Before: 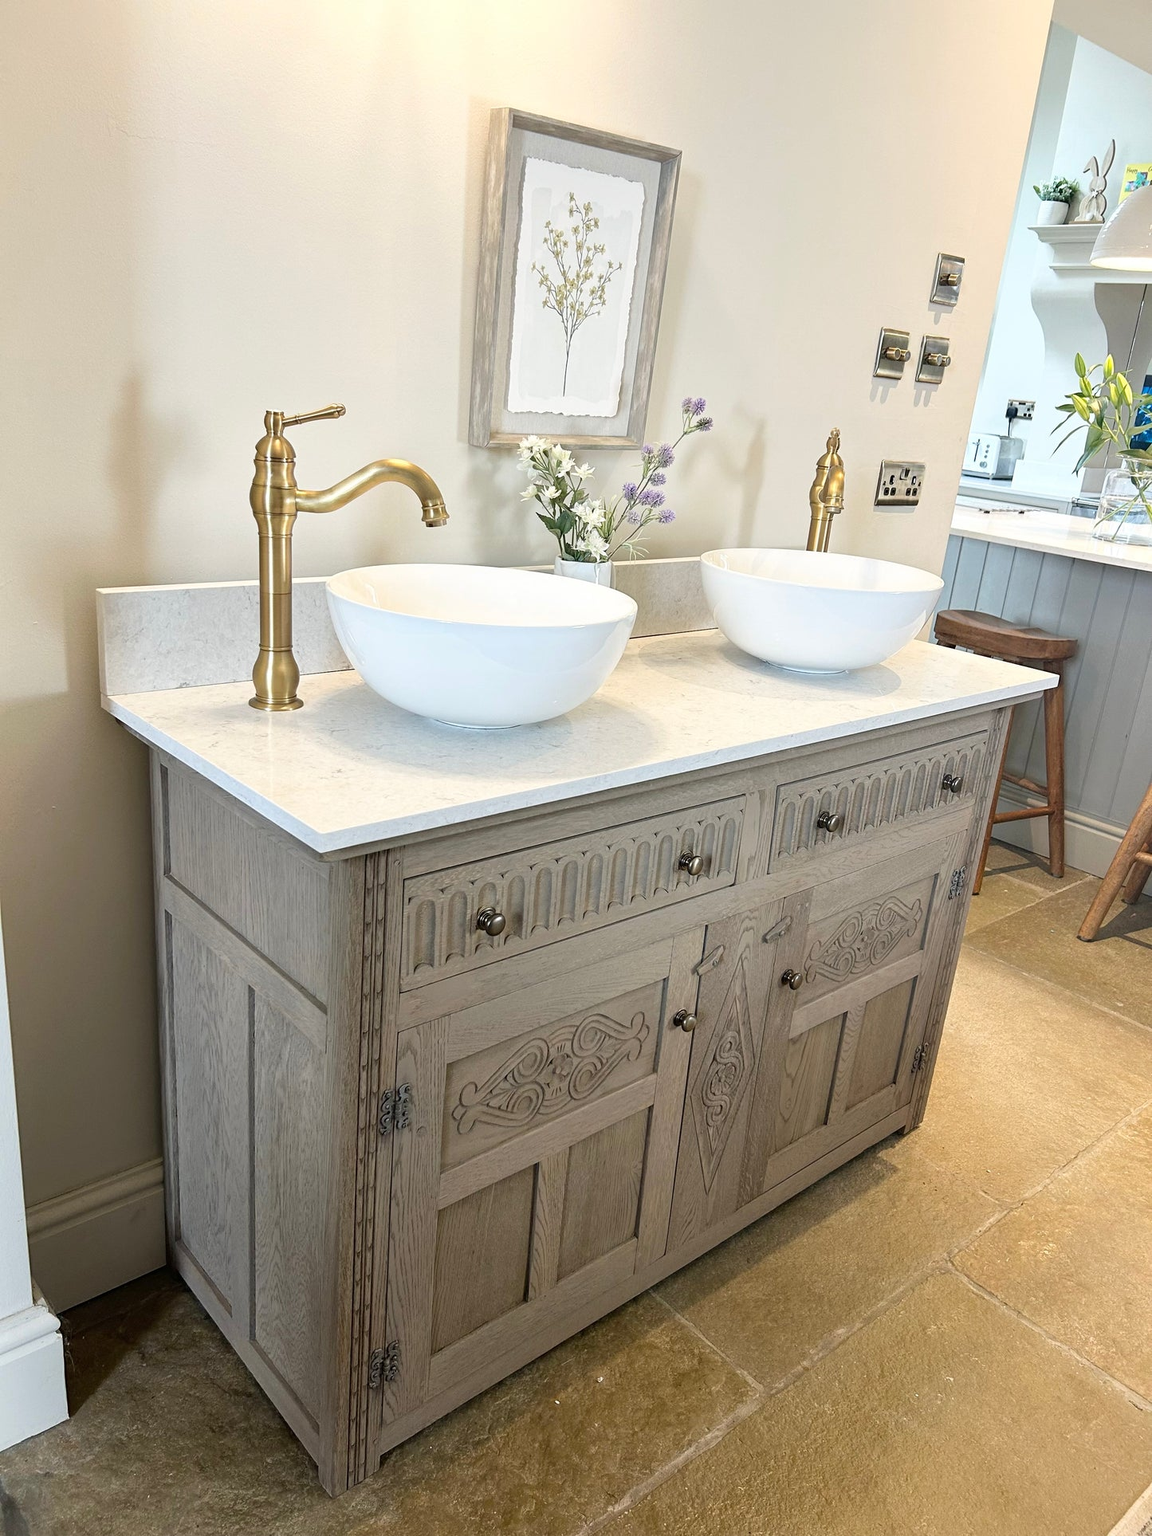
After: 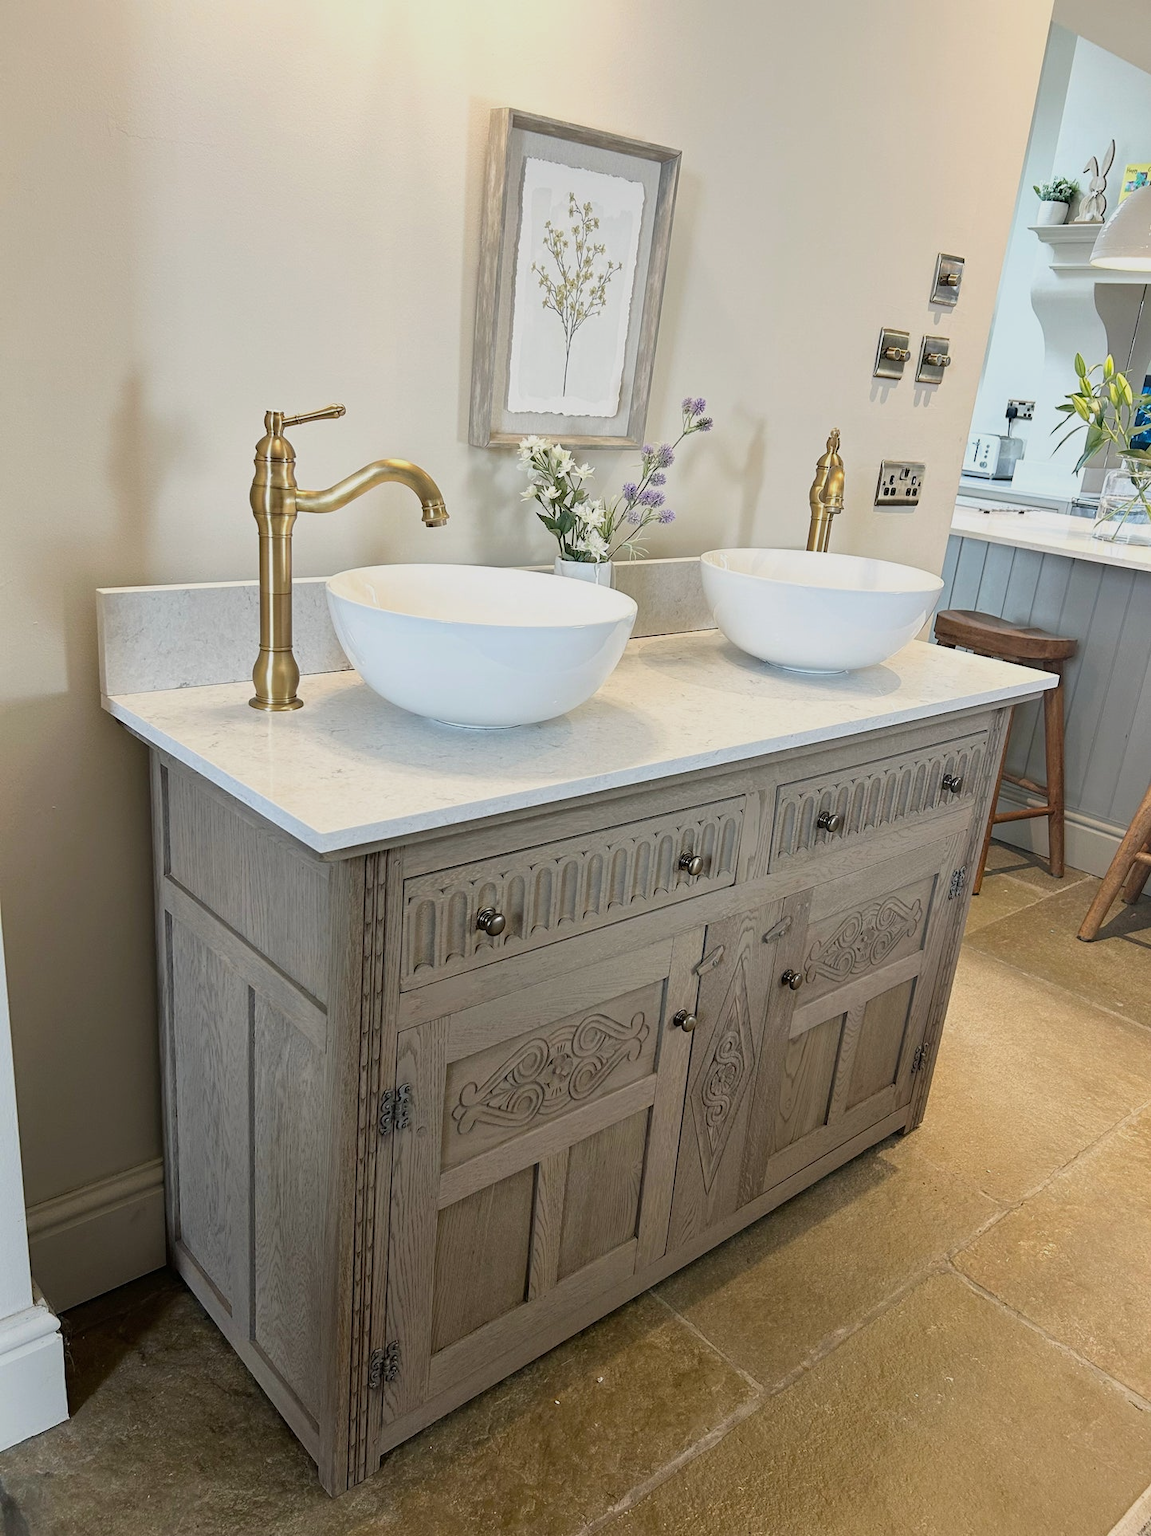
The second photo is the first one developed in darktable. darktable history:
exposure: exposure -0.391 EV, compensate highlight preservation false
